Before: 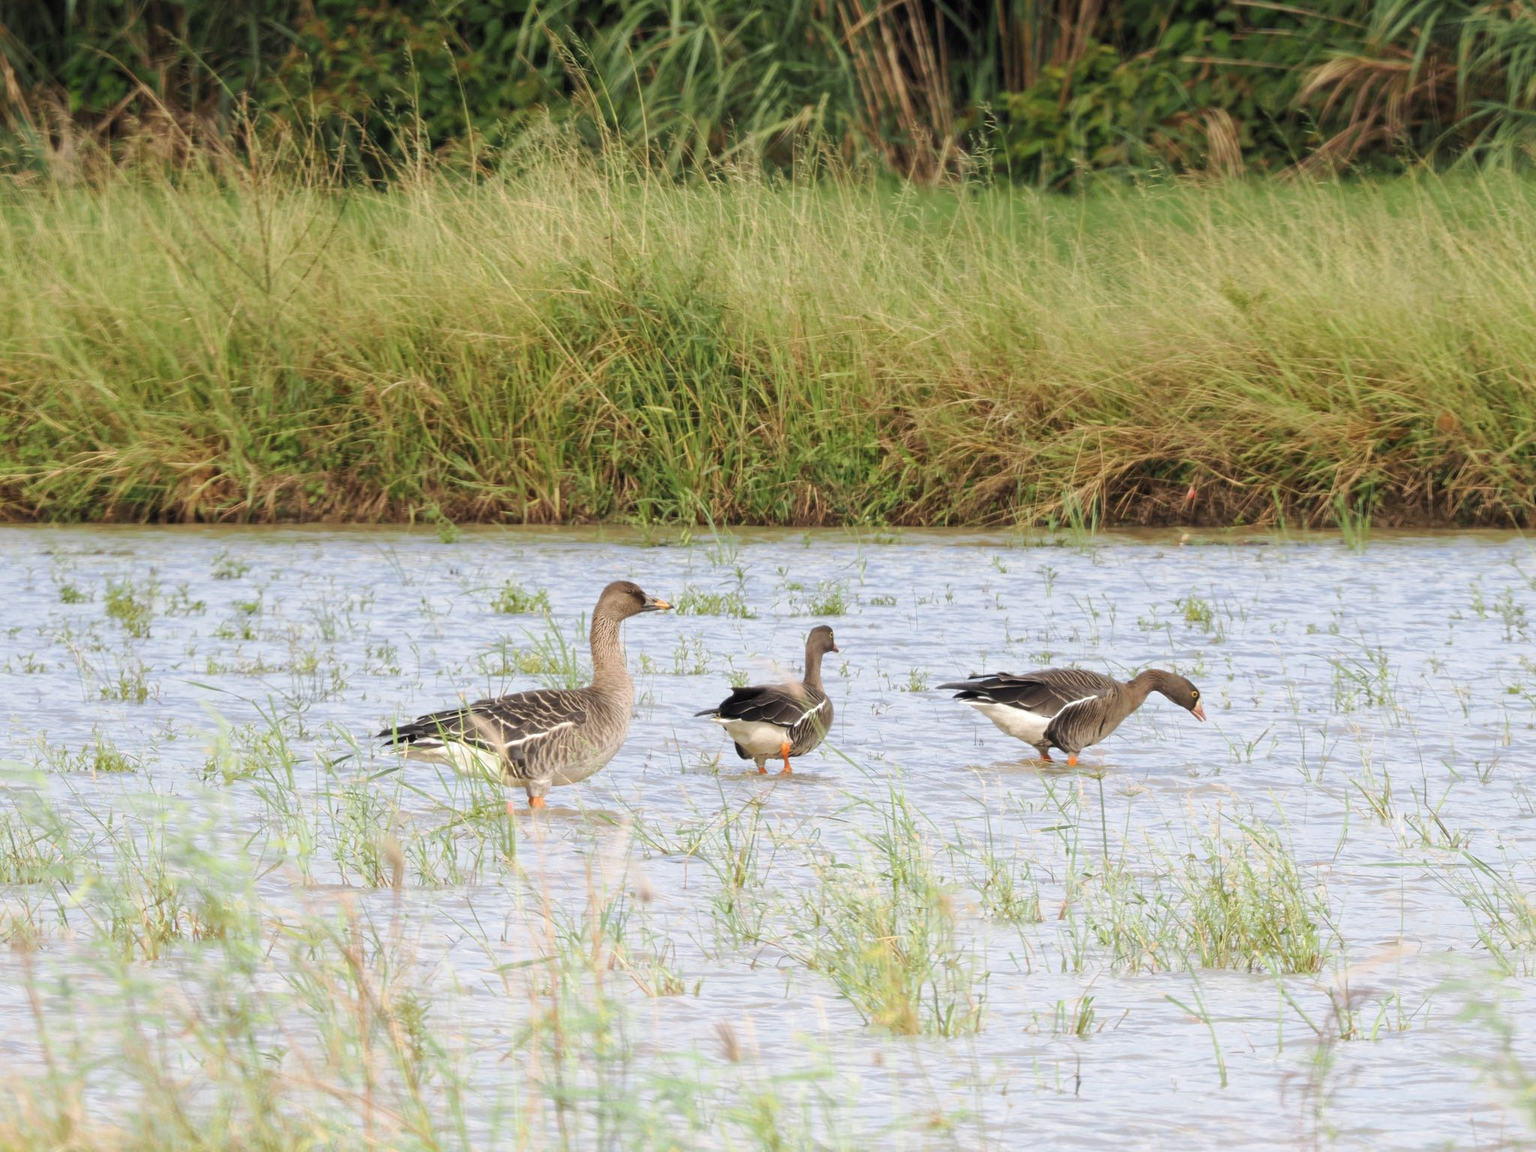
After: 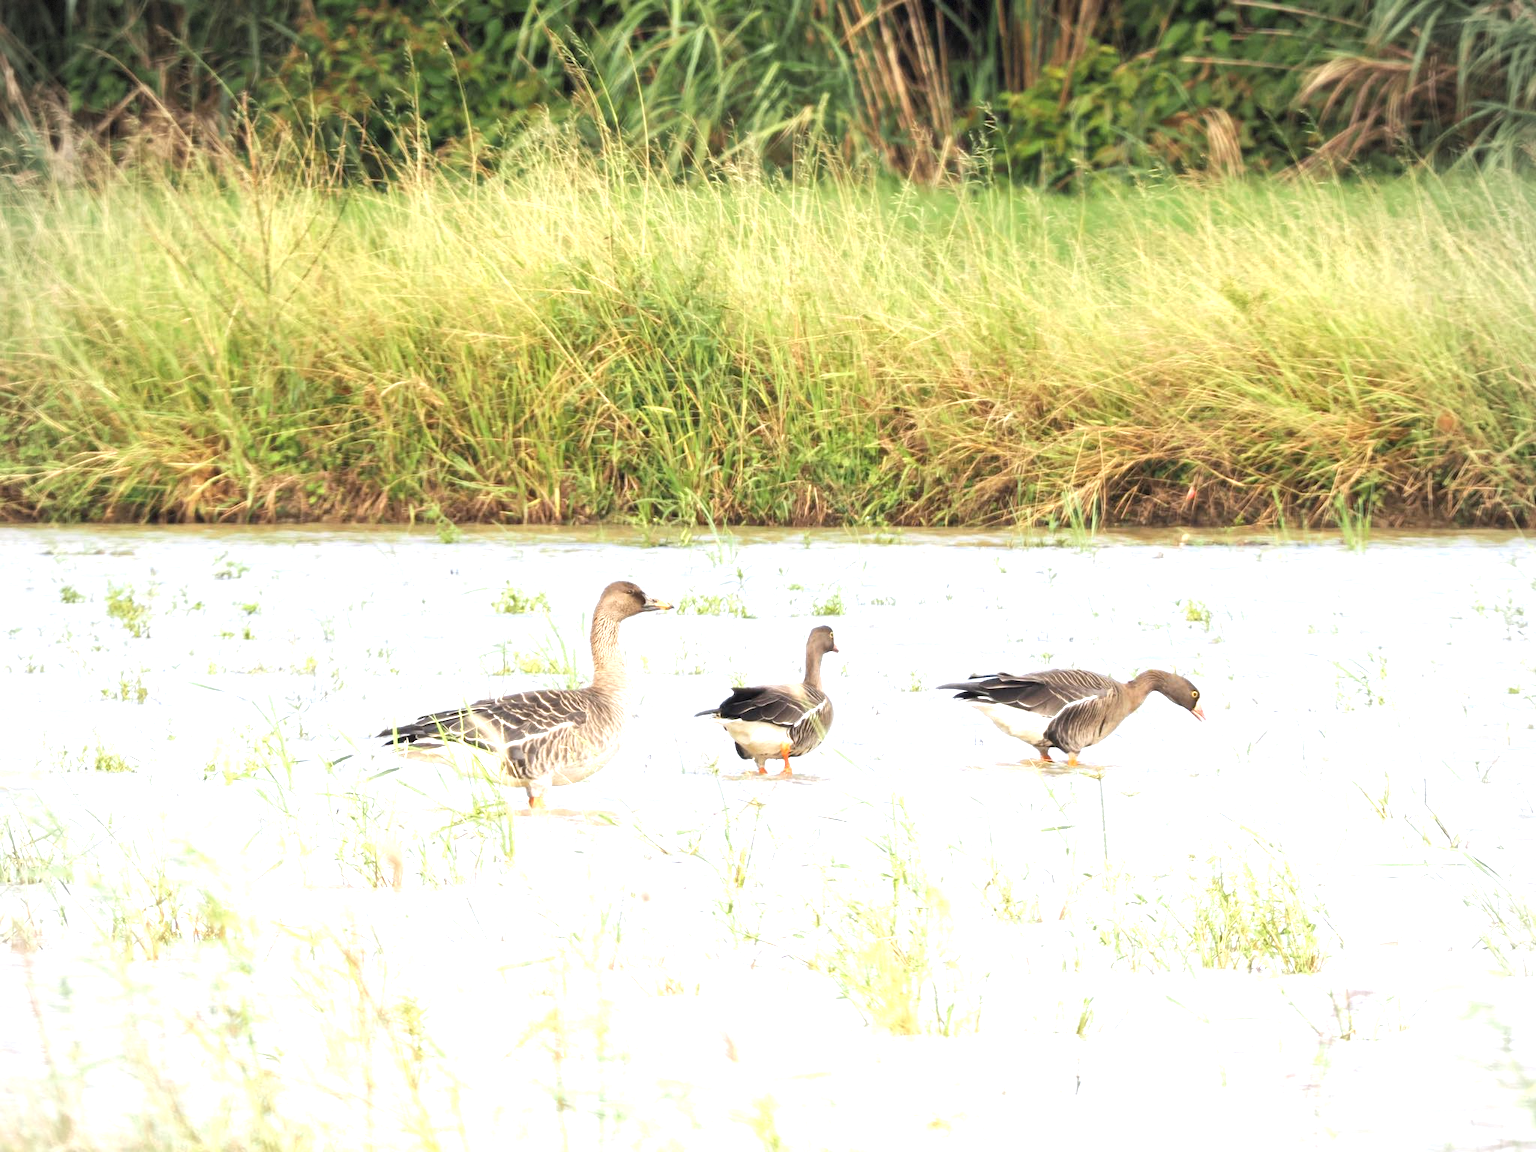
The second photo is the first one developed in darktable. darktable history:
exposure: black level correction 0, exposure 1.175 EV, compensate highlight preservation false
vignetting: fall-off start 74.24%, fall-off radius 65.55%, brightness -0.277, dithering 8-bit output
